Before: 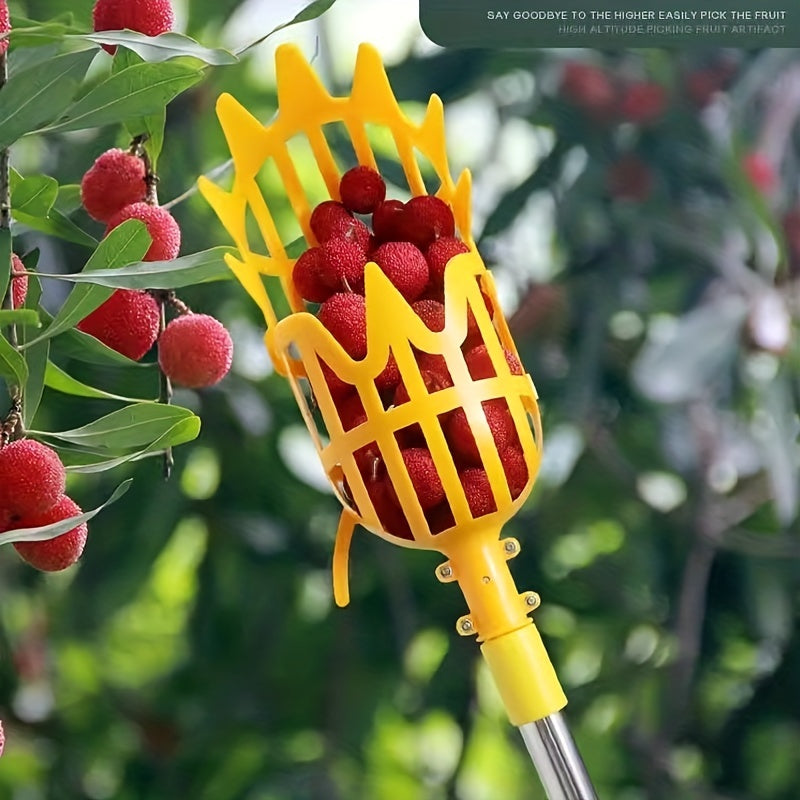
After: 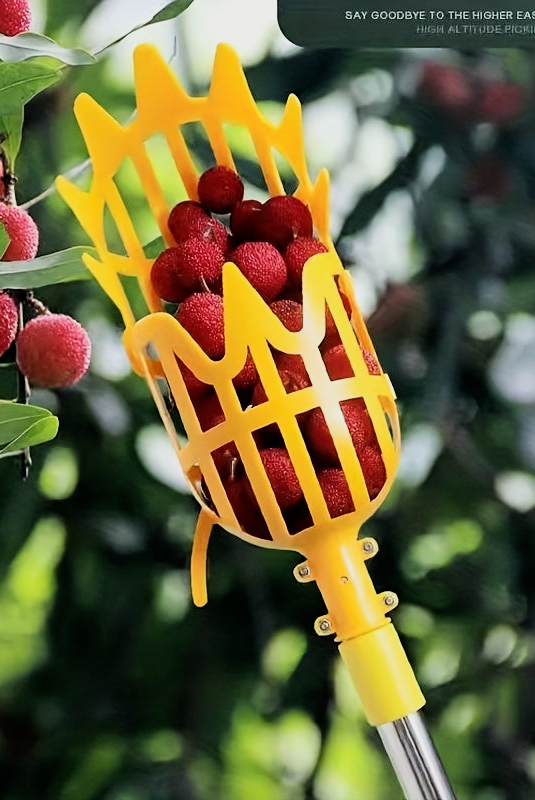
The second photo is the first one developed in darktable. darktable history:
filmic rgb: black relative exposure -5.06 EV, white relative exposure 3.54 EV, hardness 3.17, contrast 1.385, highlights saturation mix -31.11%
crop and rotate: left 17.773%, right 15.317%
